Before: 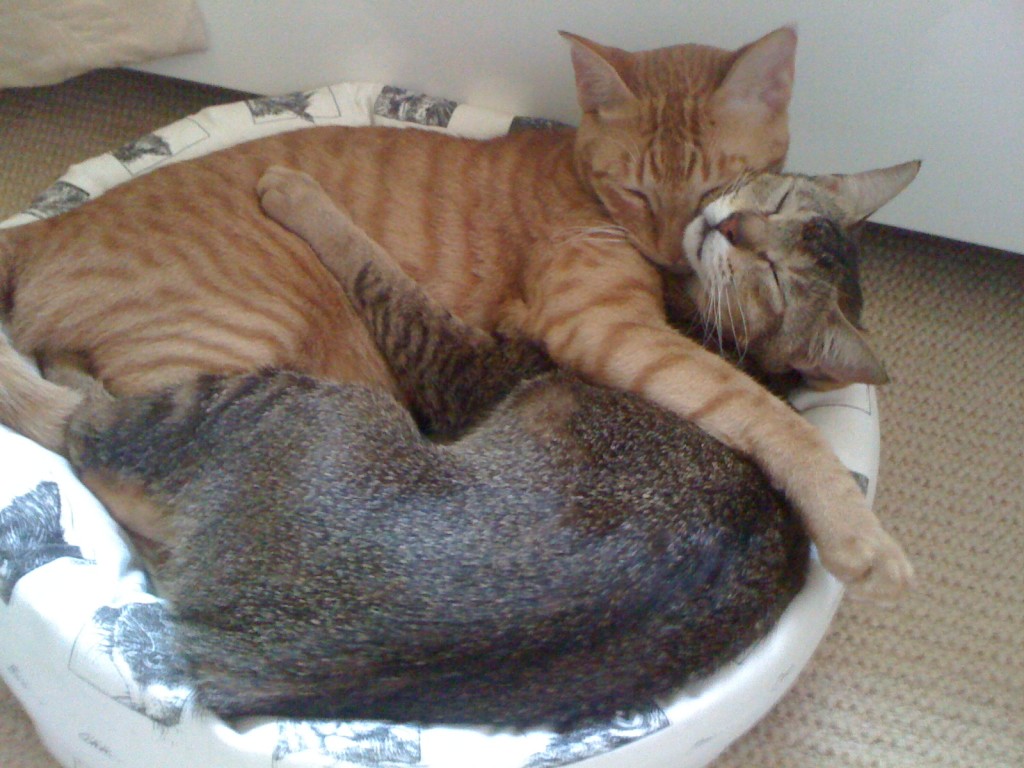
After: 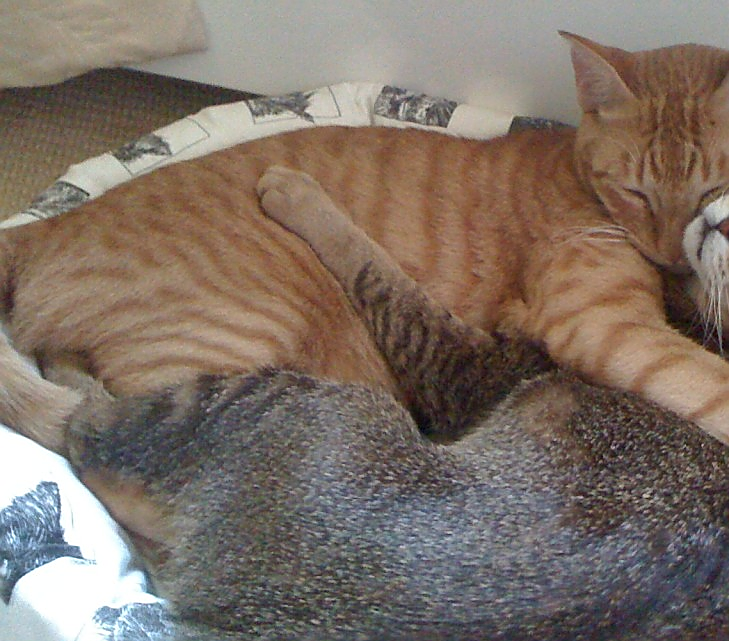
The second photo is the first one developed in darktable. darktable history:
crop: right 28.73%, bottom 16.45%
sharpen: radius 1.355, amount 1.258, threshold 0.616
shadows and highlights: low approximation 0.01, soften with gaussian
